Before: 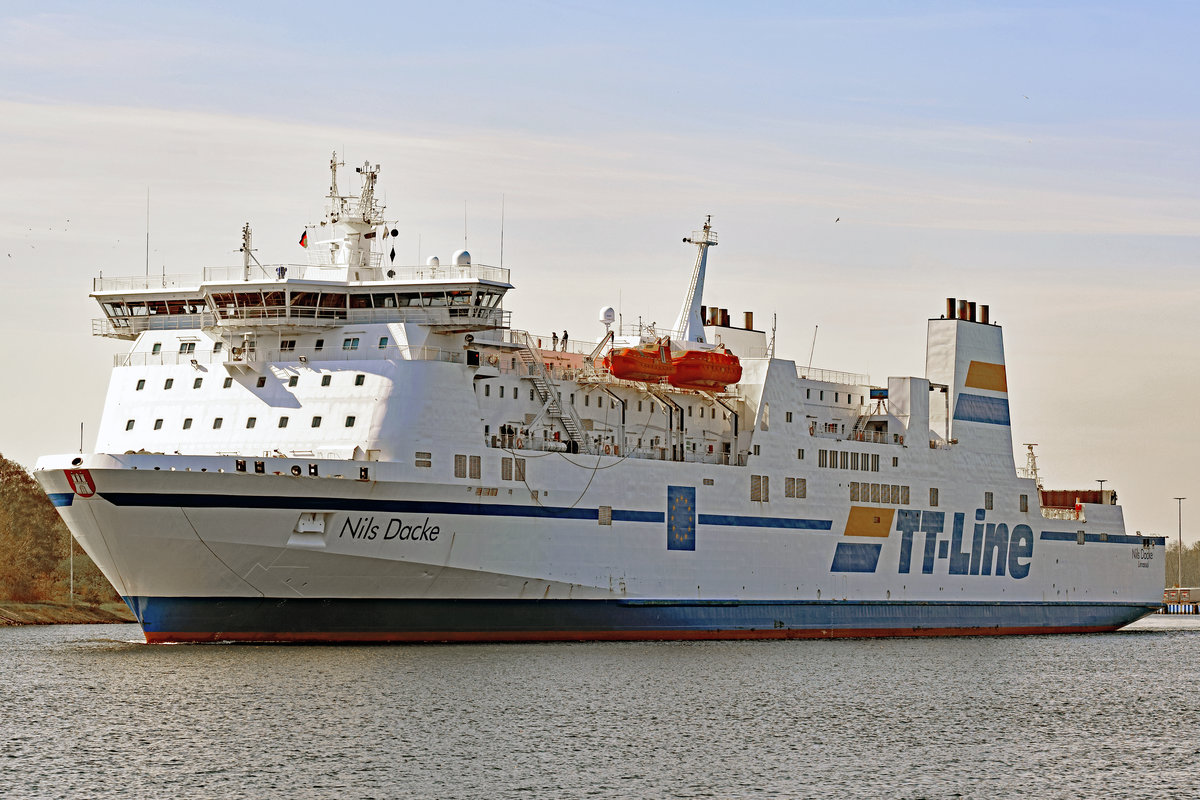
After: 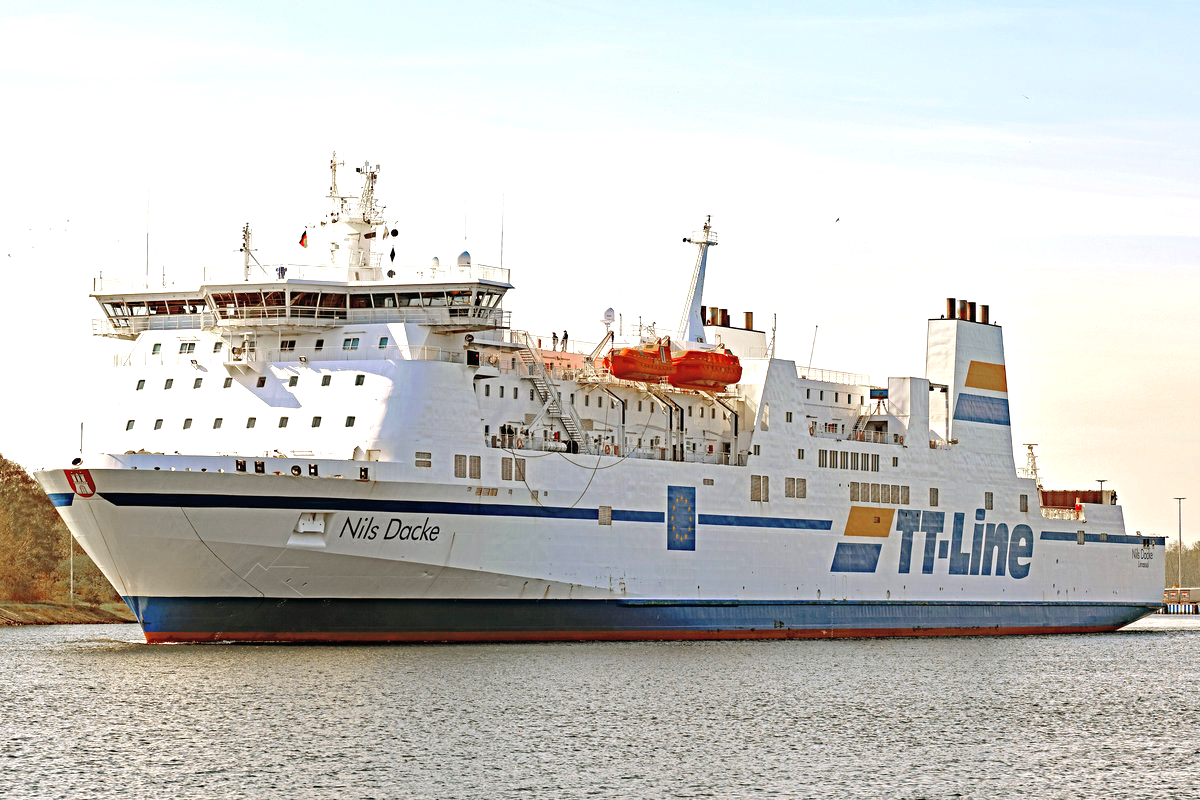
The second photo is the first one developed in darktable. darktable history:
exposure: exposure 0.722 EV, compensate highlight preservation false
